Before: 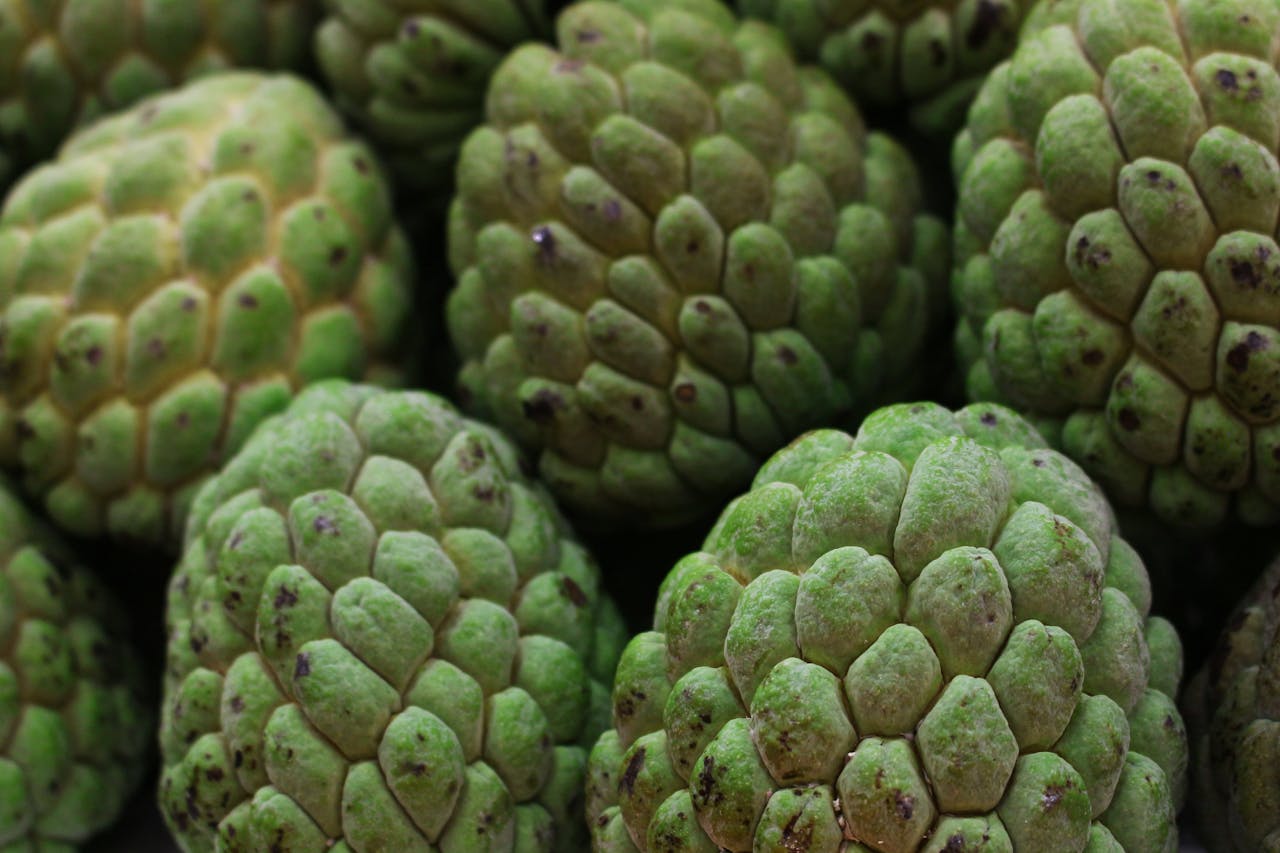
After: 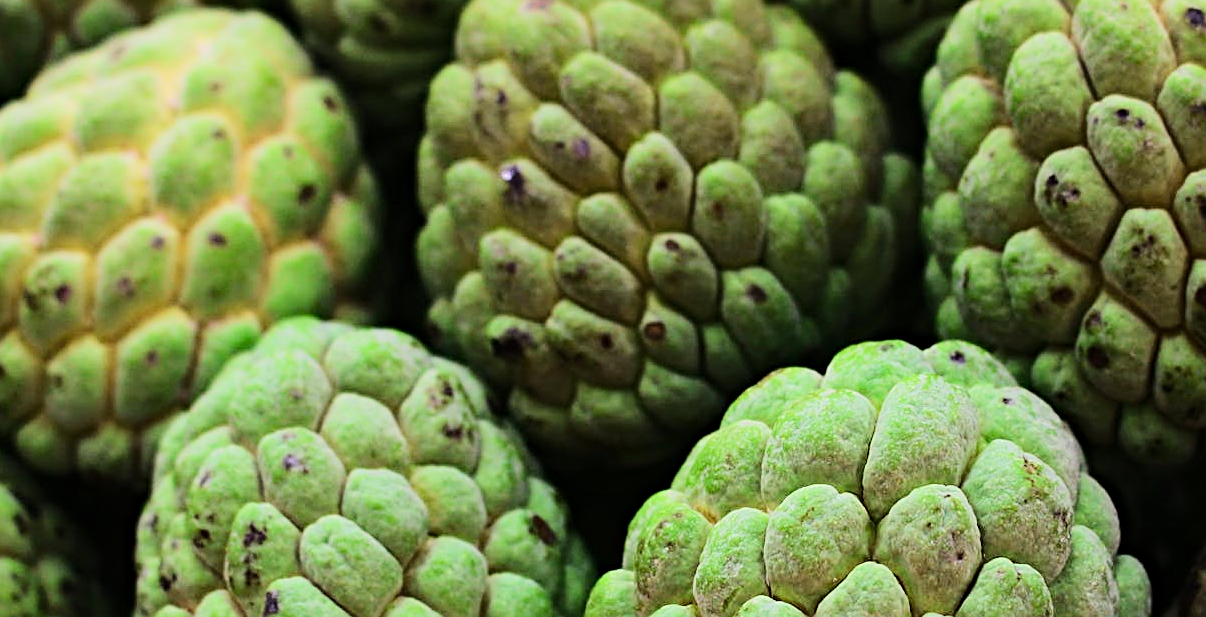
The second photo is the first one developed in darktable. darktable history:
crop: left 2.491%, top 7.355%, right 3.23%, bottom 20.198%
tone equalizer: -7 EV 0.144 EV, -6 EV 0.568 EV, -5 EV 1.19 EV, -4 EV 1.35 EV, -3 EV 1.16 EV, -2 EV 0.6 EV, -1 EV 0.158 EV, edges refinement/feathering 500, mask exposure compensation -1.57 EV, preserve details no
sharpen: on, module defaults
haze removal: on, module defaults
color calibration: illuminant same as pipeline (D50), adaptation XYZ, x 0.346, y 0.358, temperature 5009.16 K
